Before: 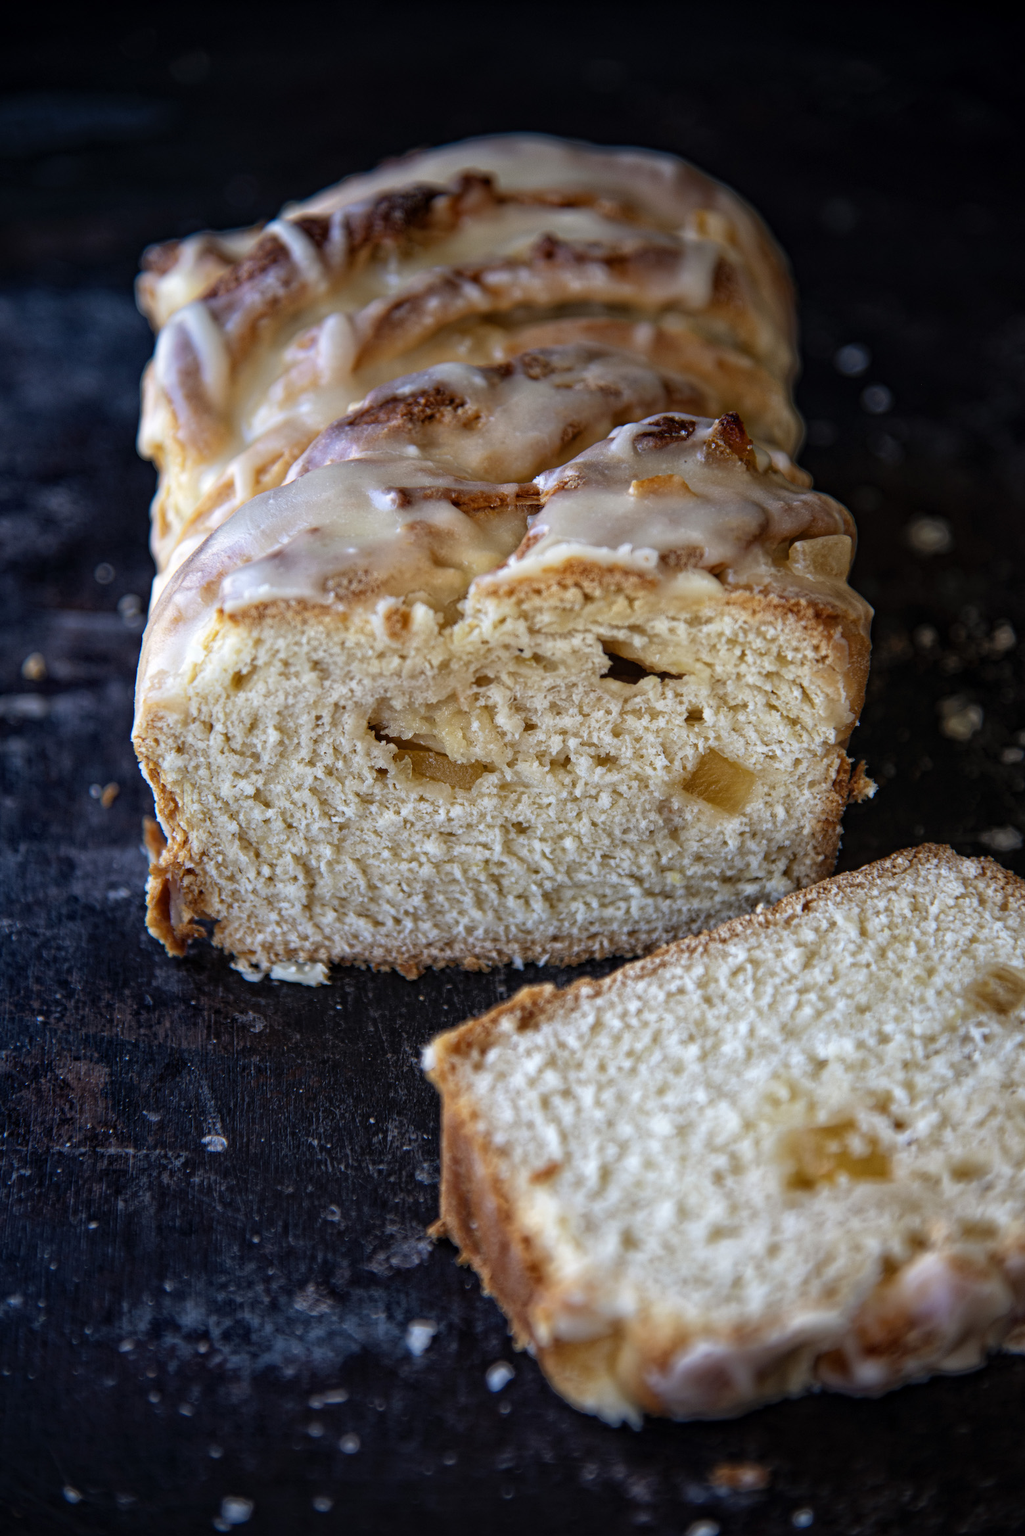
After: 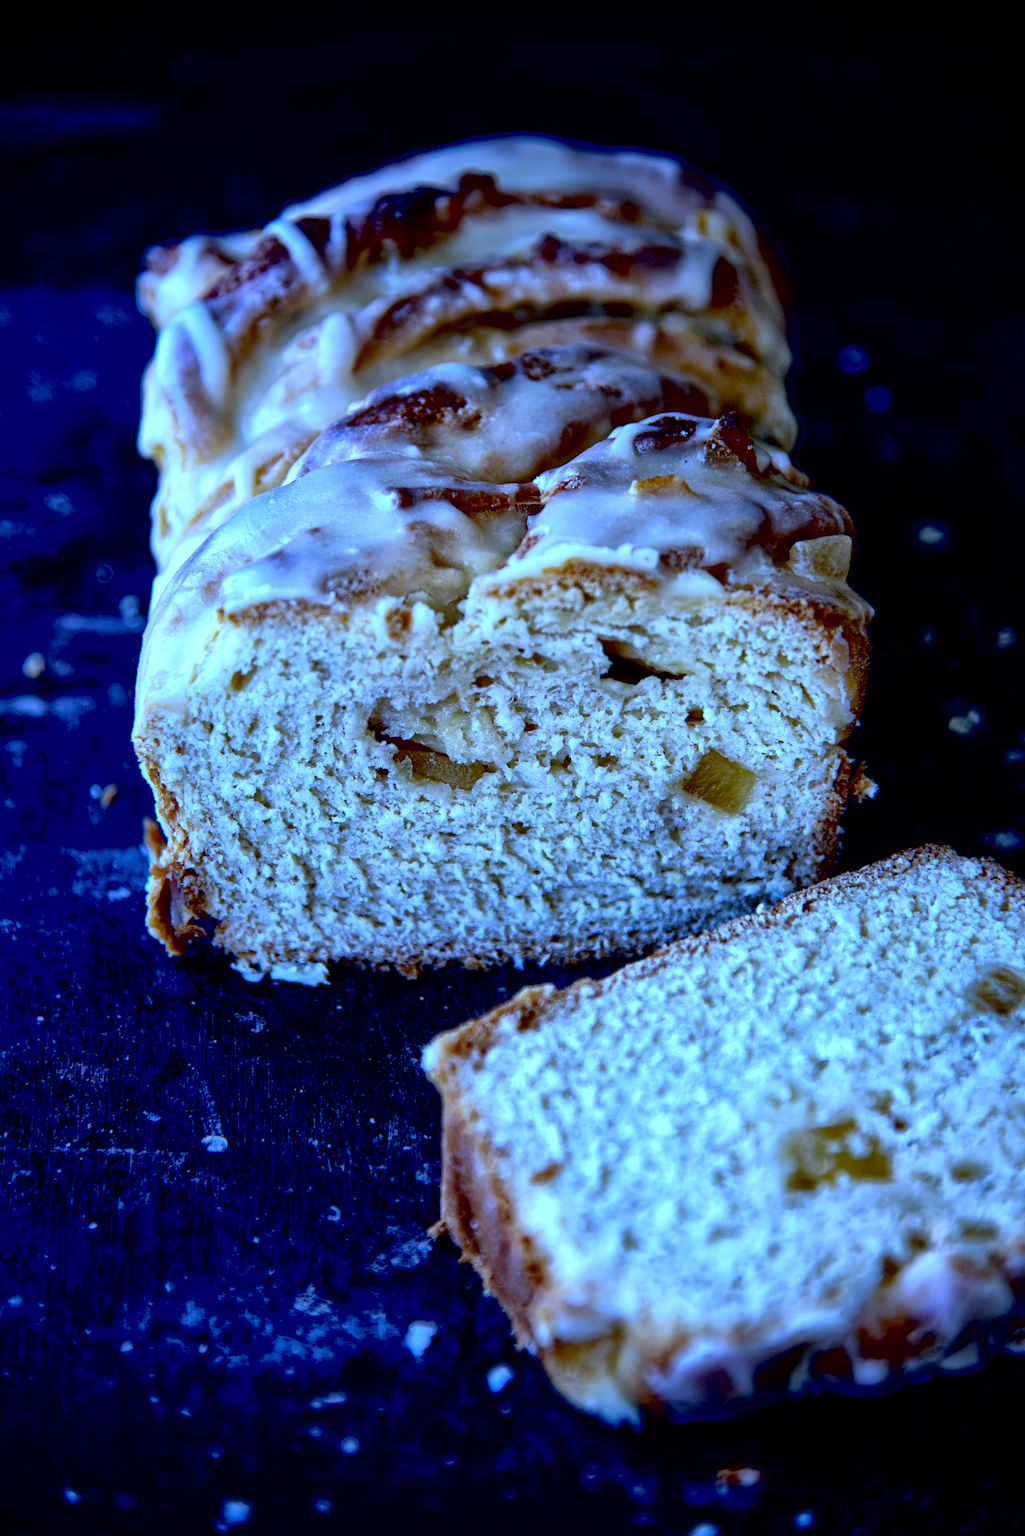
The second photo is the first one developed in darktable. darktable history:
white balance: red 0.766, blue 1.537
exposure: black level correction 0.025, exposure 0.182 EV, compensate highlight preservation false
local contrast: mode bilateral grid, contrast 25, coarseness 60, detail 151%, midtone range 0.2
